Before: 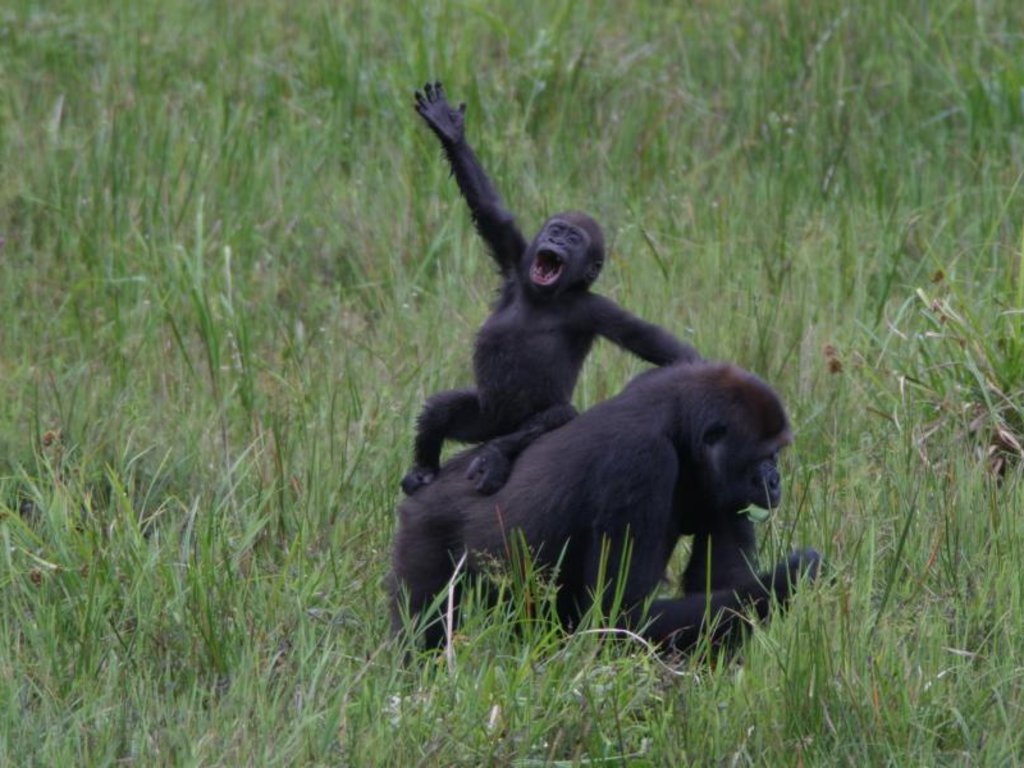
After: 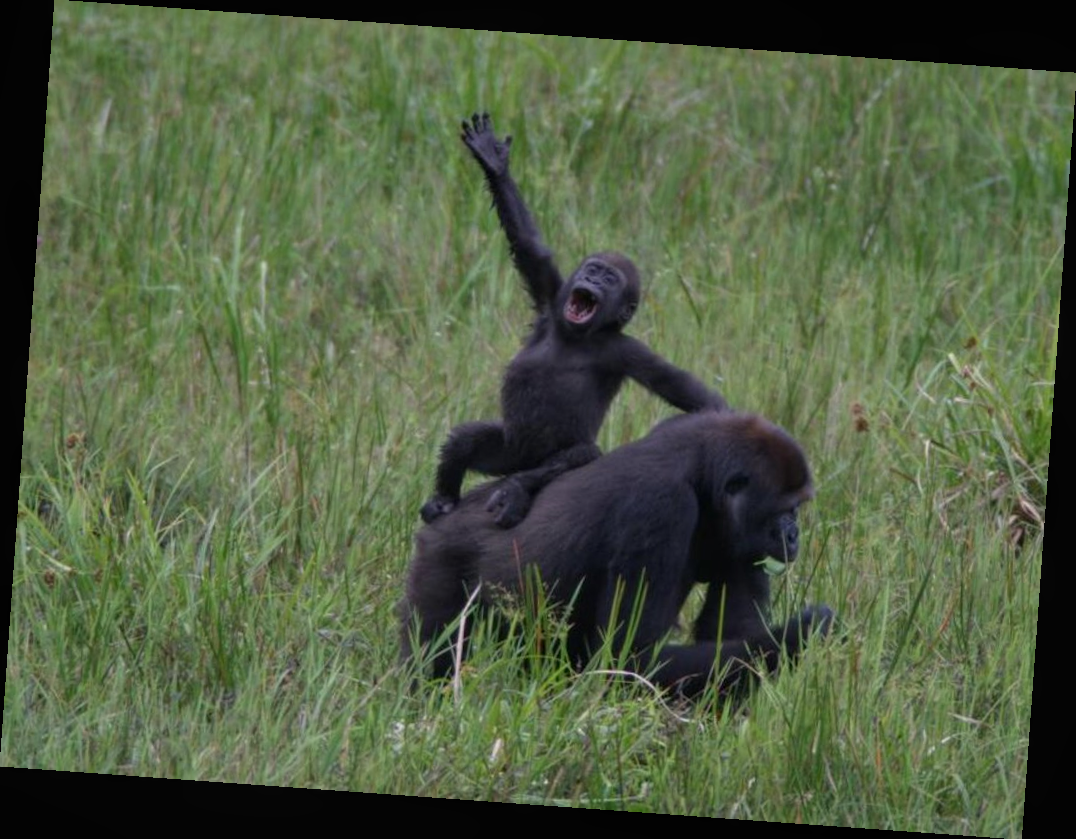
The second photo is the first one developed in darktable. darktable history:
white balance: red 1.009, blue 0.985
rotate and perspective: rotation 4.1°, automatic cropping off
tone equalizer: on, module defaults
local contrast: detail 110%
